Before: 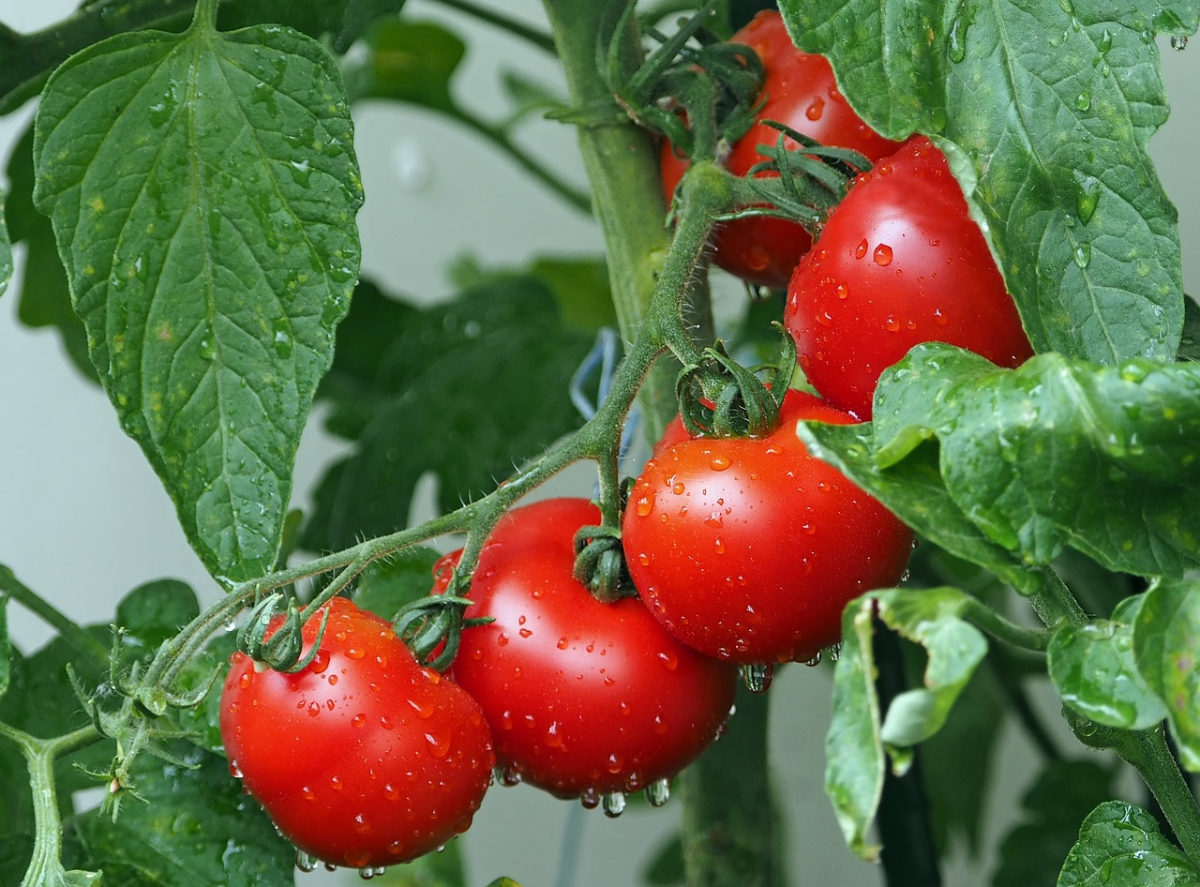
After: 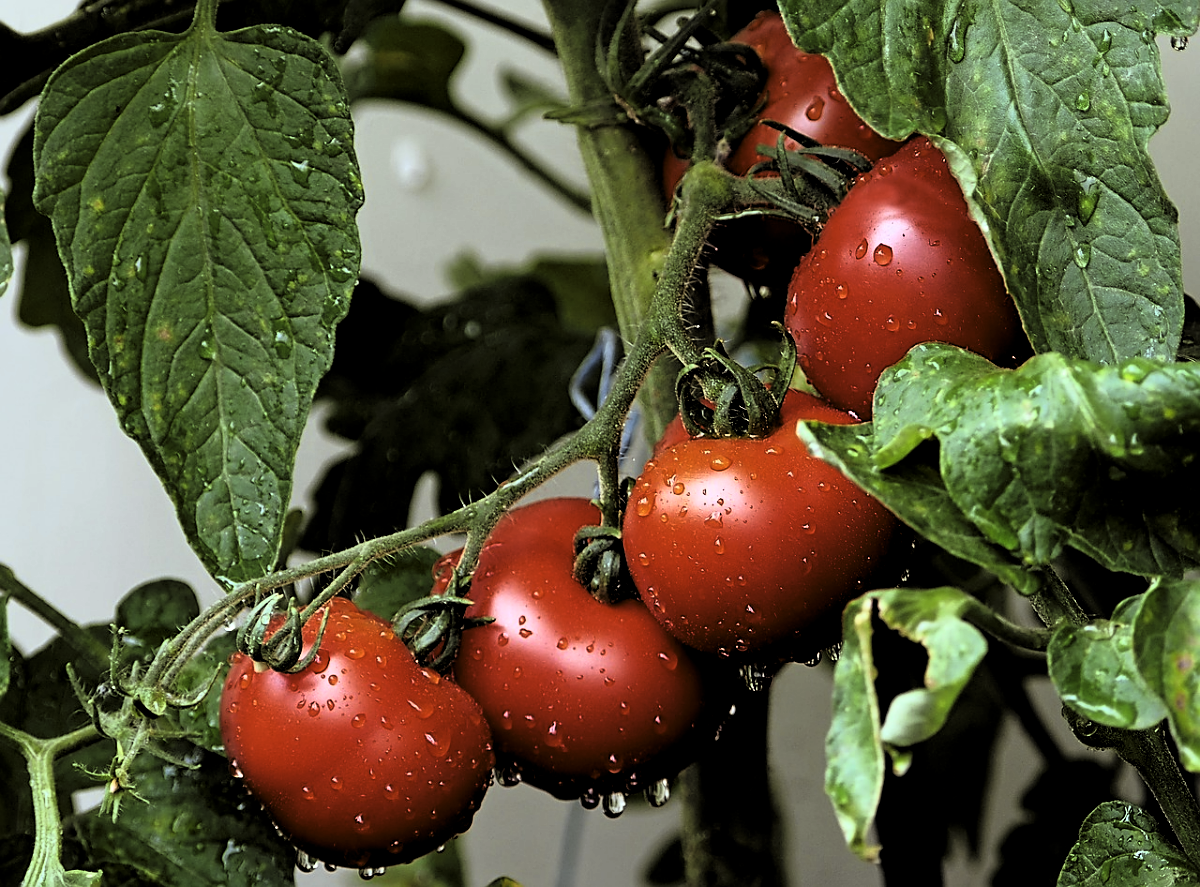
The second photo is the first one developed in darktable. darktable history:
sharpen: on, module defaults
rgb levels: mode RGB, independent channels, levels [[0, 0.474, 1], [0, 0.5, 1], [0, 0.5, 1]]
tone curve: curves: ch0 [(0, 0.019) (0.078, 0.058) (0.223, 0.217) (0.424, 0.553) (0.631, 0.764) (0.816, 0.932) (1, 1)]; ch1 [(0, 0) (0.262, 0.227) (0.417, 0.386) (0.469, 0.467) (0.502, 0.503) (0.544, 0.548) (0.57, 0.579) (0.608, 0.62) (0.65, 0.68) (0.994, 0.987)]; ch2 [(0, 0) (0.262, 0.188) (0.5, 0.504) (0.553, 0.592) (0.599, 0.653) (1, 1)], color space Lab, independent channels, preserve colors none
levels: mode automatic, black 8.58%, gray 59.42%, levels [0, 0.445, 1]
